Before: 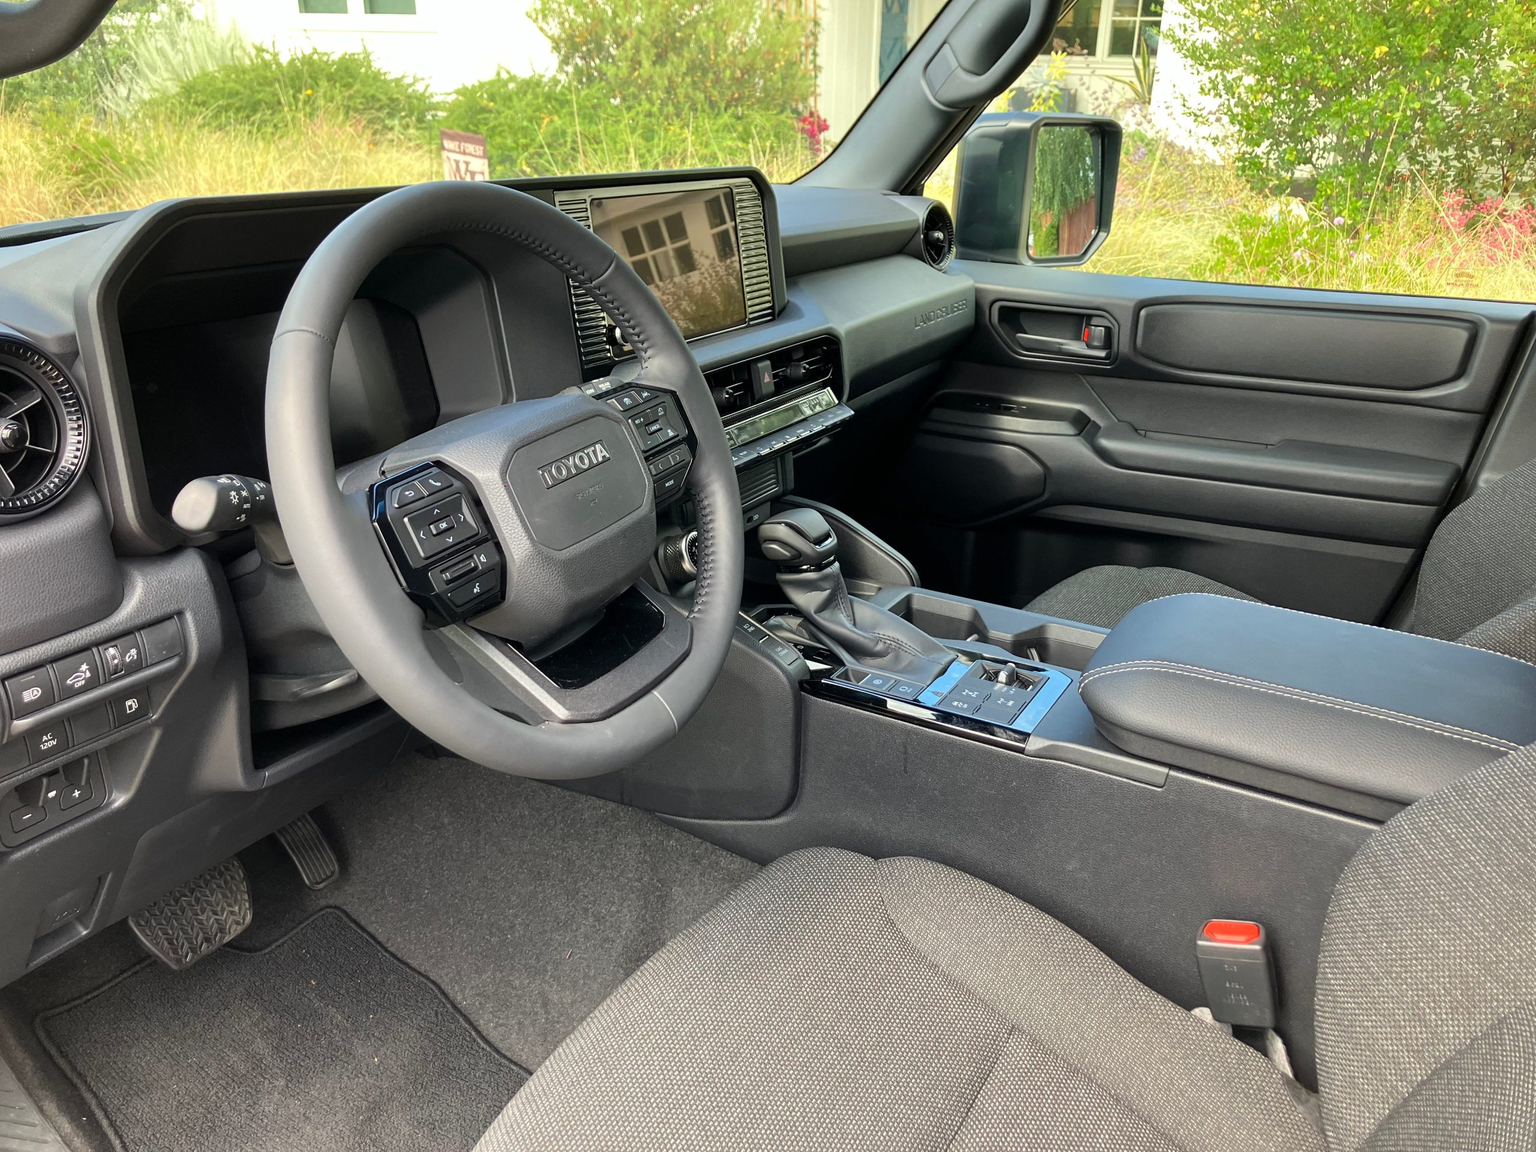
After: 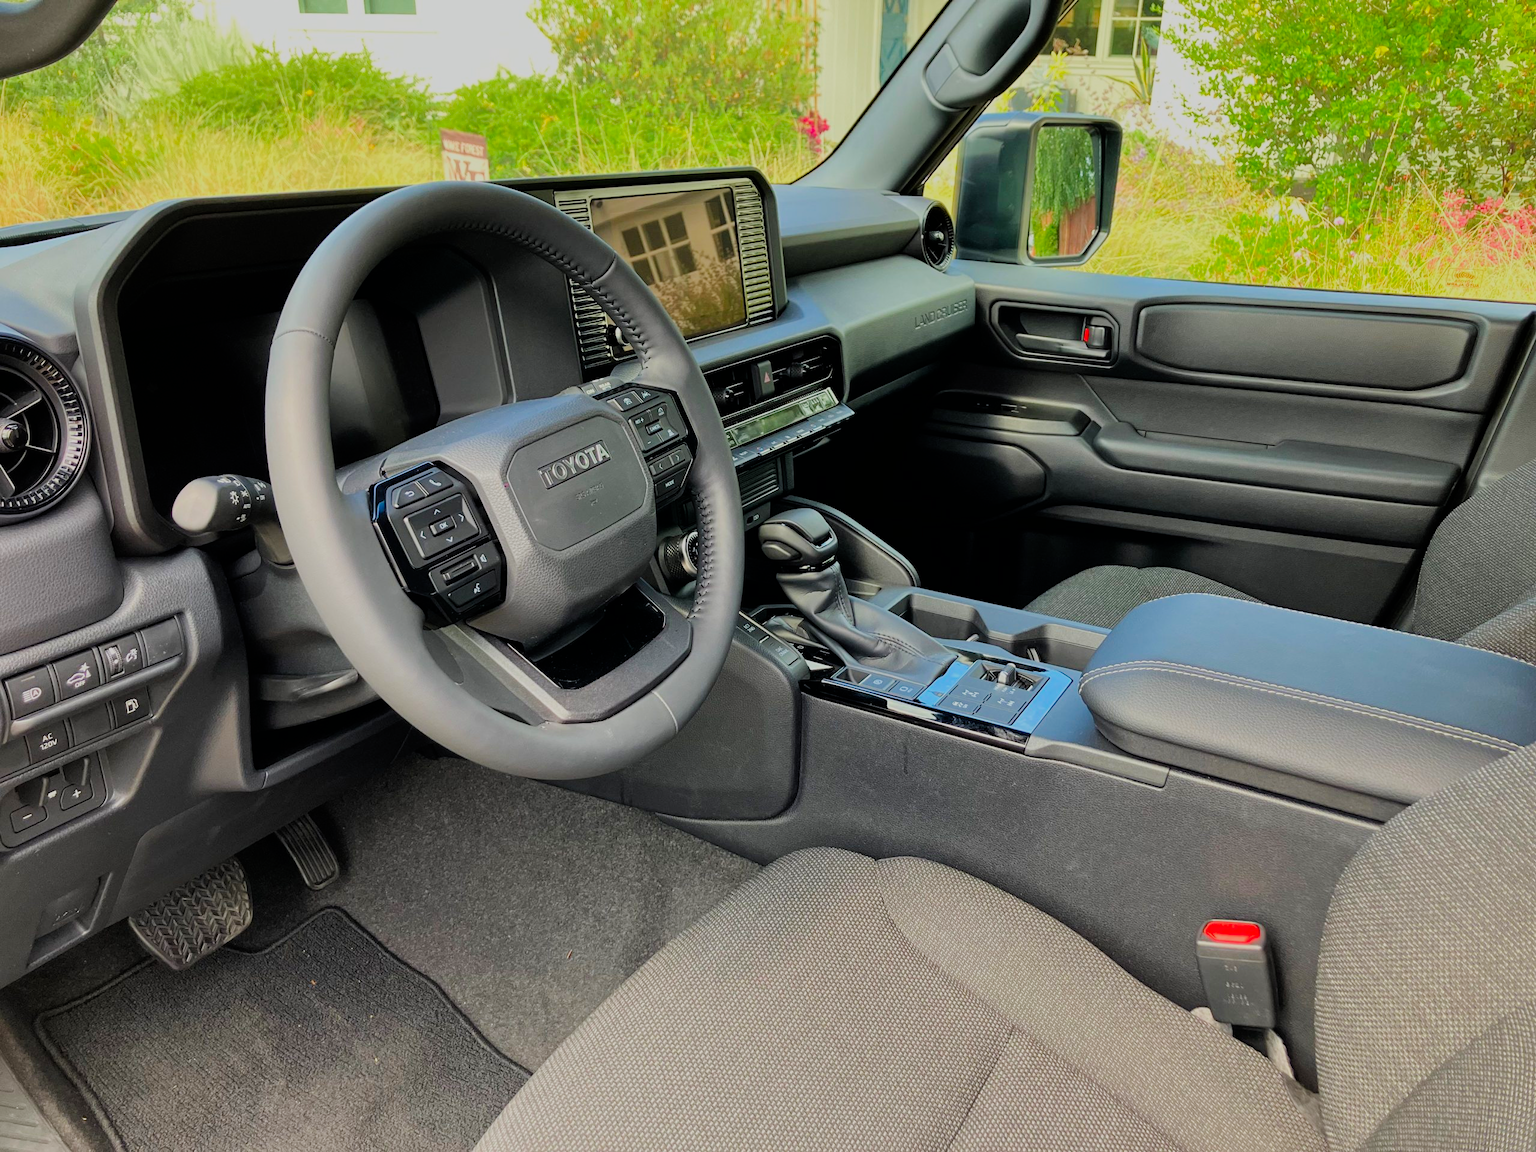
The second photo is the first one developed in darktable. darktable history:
color contrast: green-magenta contrast 1.1, blue-yellow contrast 1.1, unbound 0
filmic rgb: black relative exposure -7.15 EV, white relative exposure 5.36 EV, hardness 3.02
color correction: saturation 1.34
